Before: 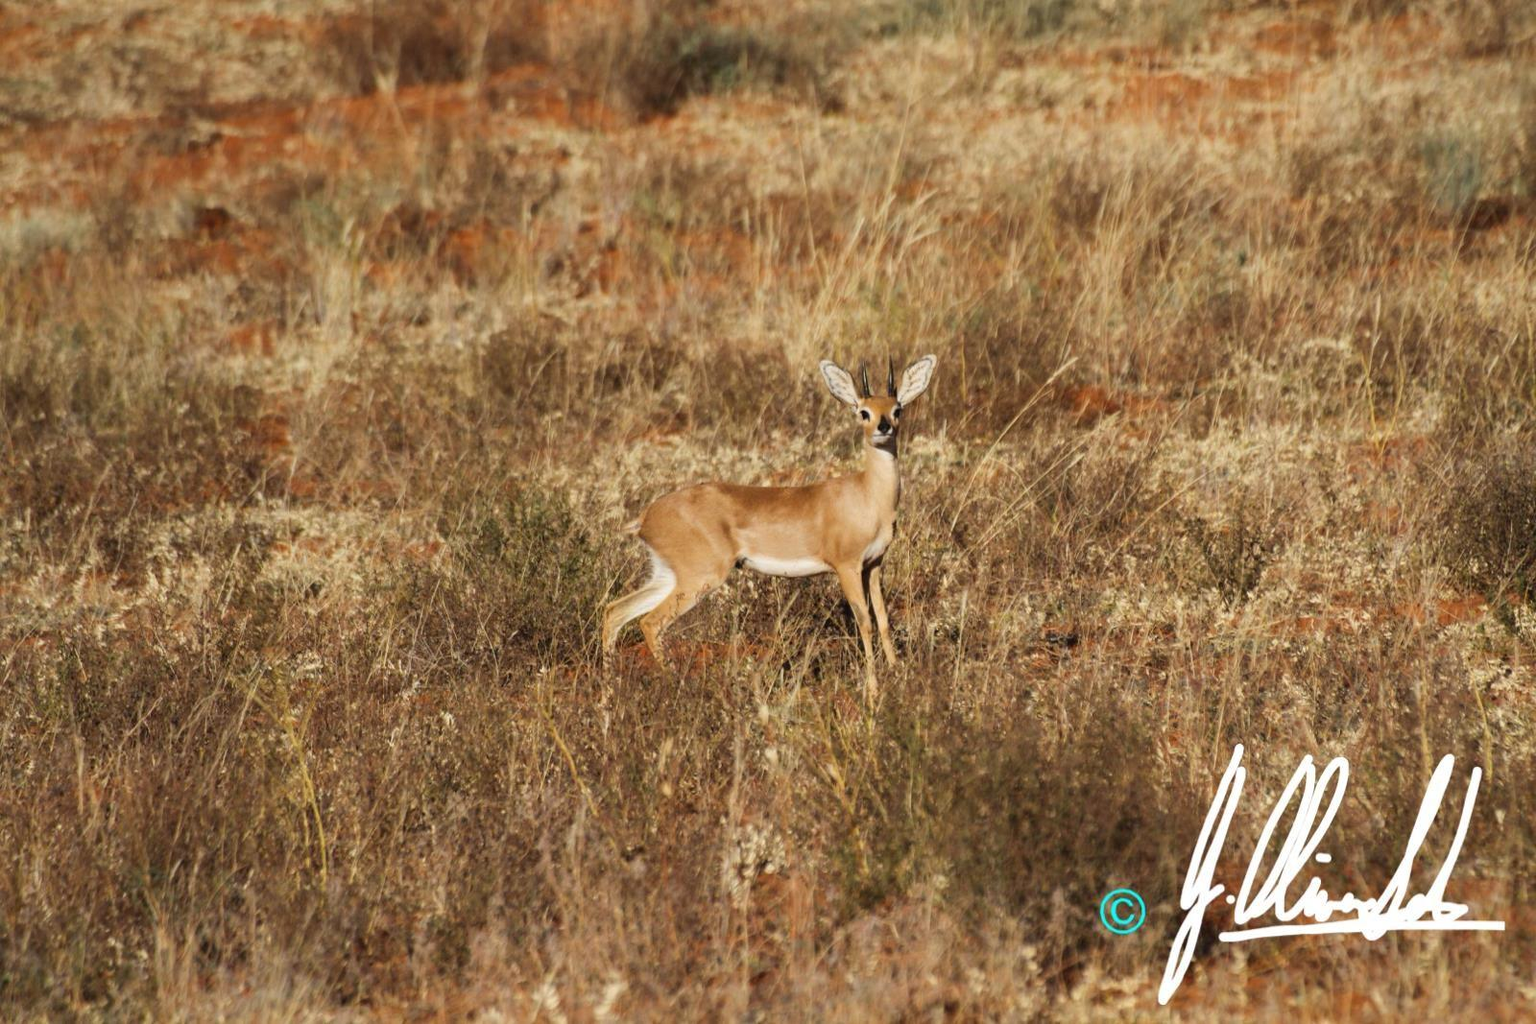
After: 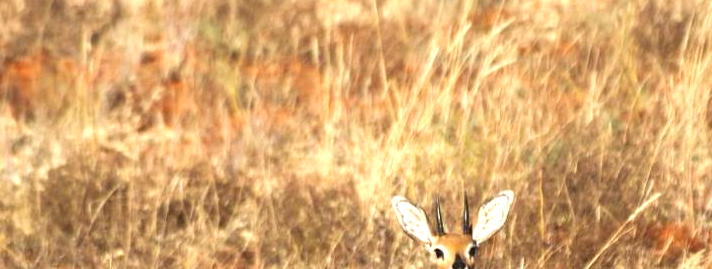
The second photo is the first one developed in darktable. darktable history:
exposure: black level correction 0, exposure 1.104 EV, compensate highlight preservation false
crop: left 28.877%, top 16.821%, right 26.613%, bottom 57.919%
levels: mode automatic, levels [0.062, 0.494, 0.925]
